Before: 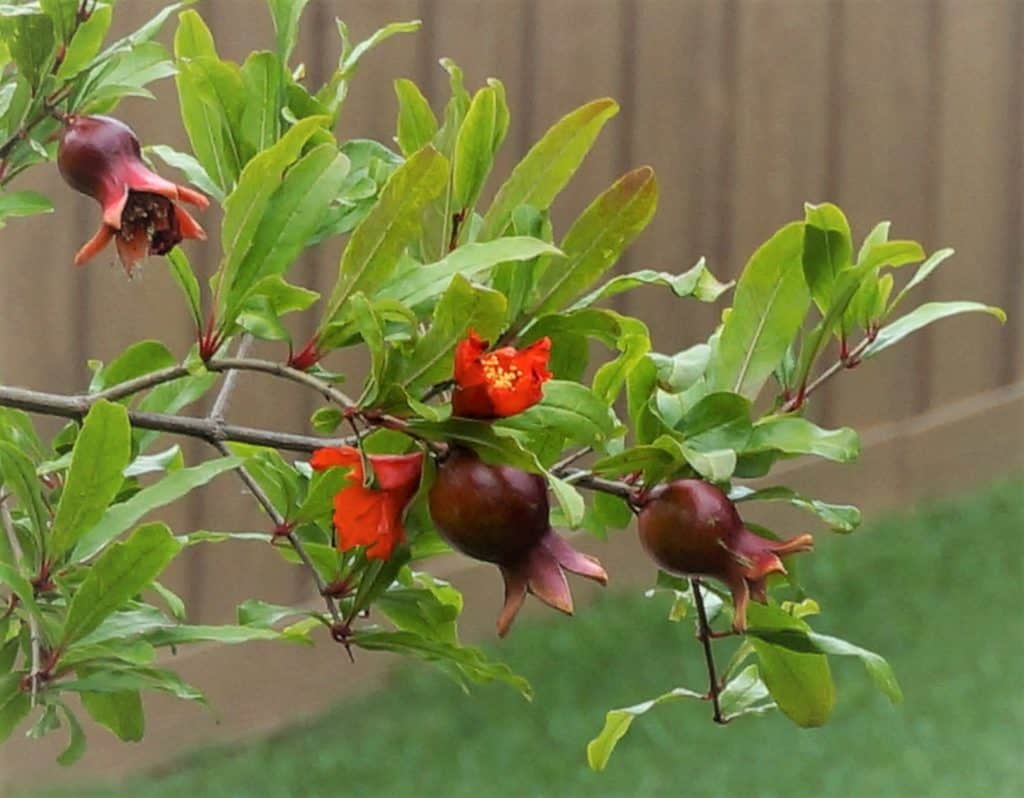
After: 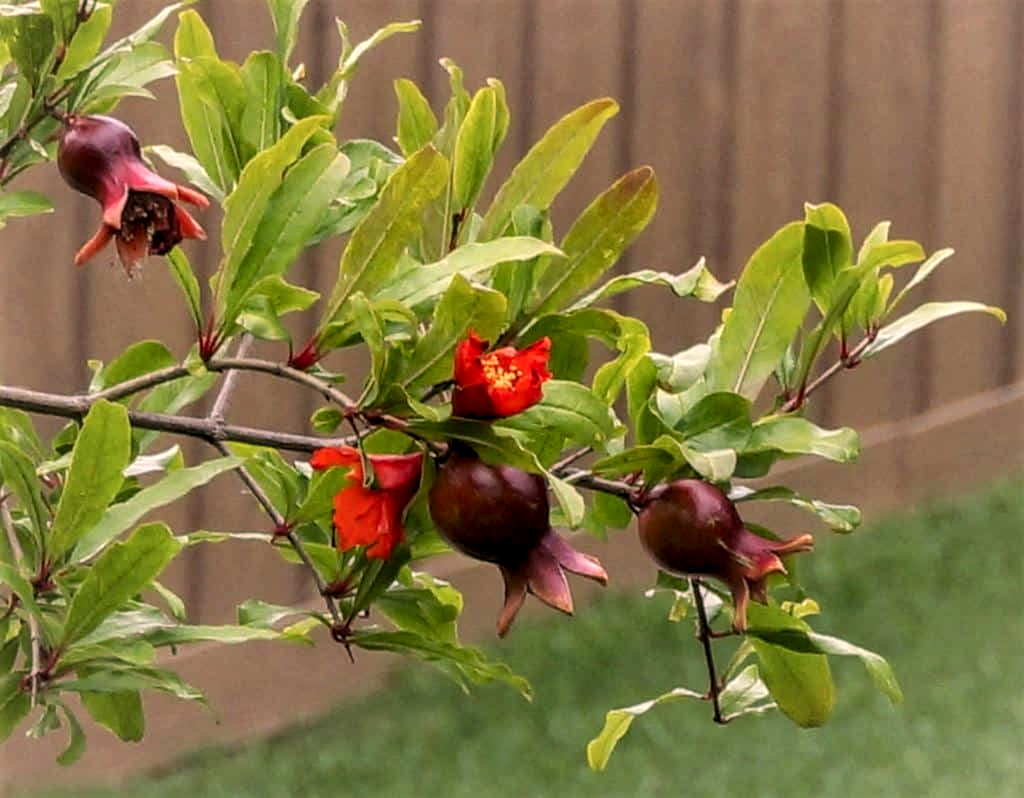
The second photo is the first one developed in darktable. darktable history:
local contrast: highlights 21%, detail 150%
color correction: highlights a* 14.5, highlights b* 4.81
exposure: compensate highlight preservation false
